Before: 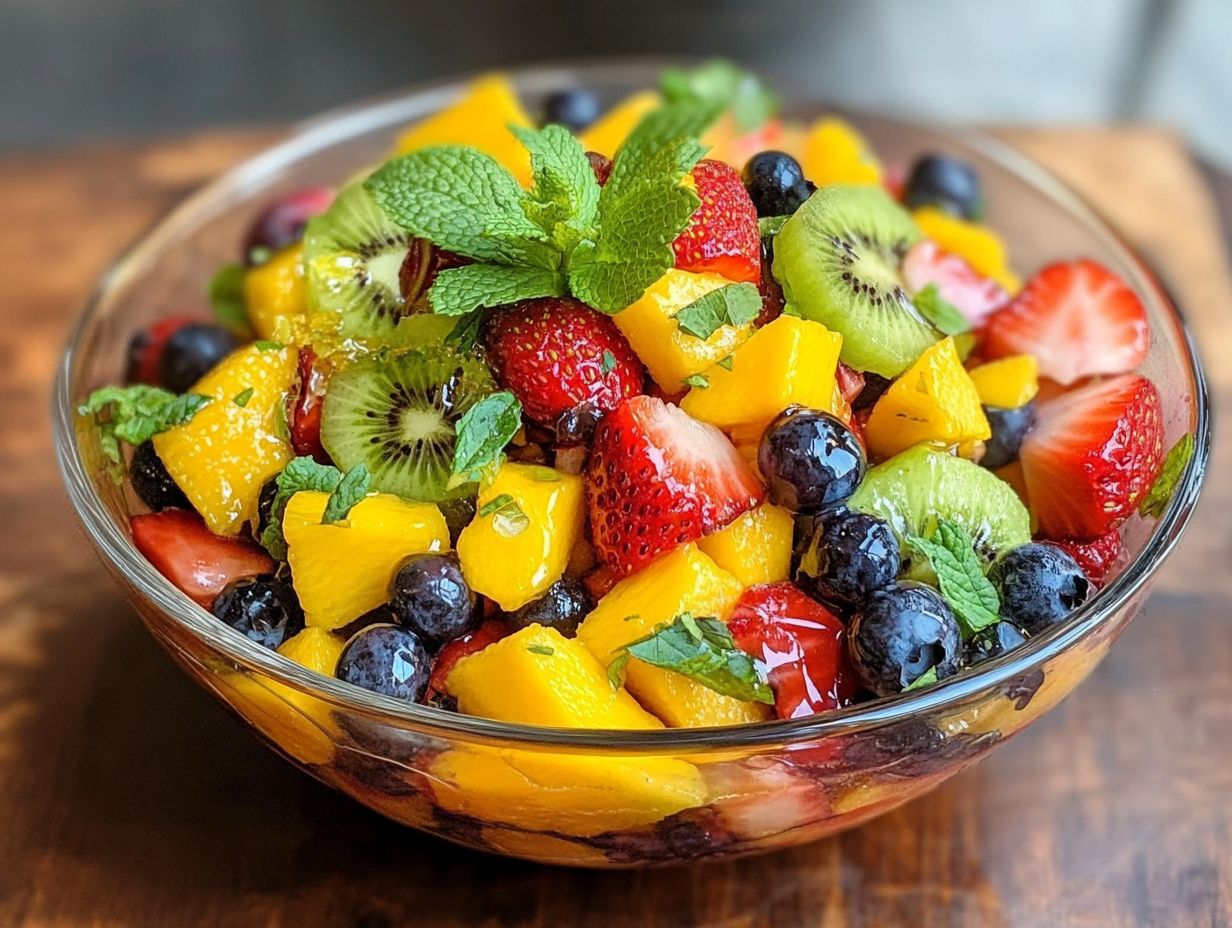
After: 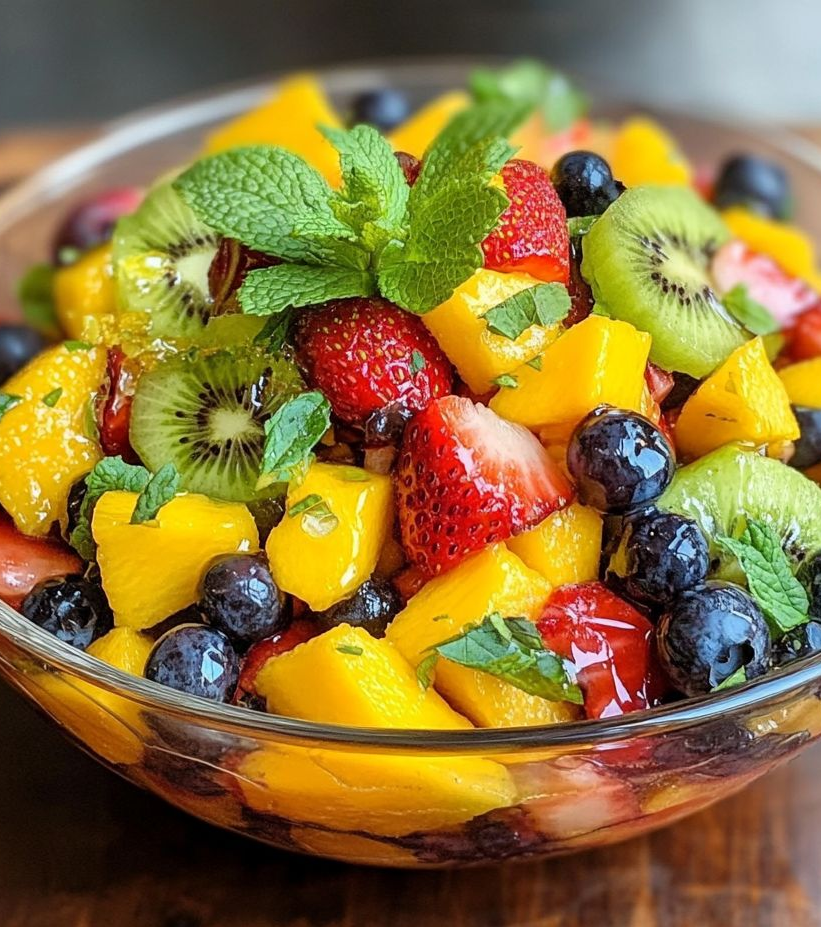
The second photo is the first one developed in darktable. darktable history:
crop and rotate: left 15.552%, right 17.735%
